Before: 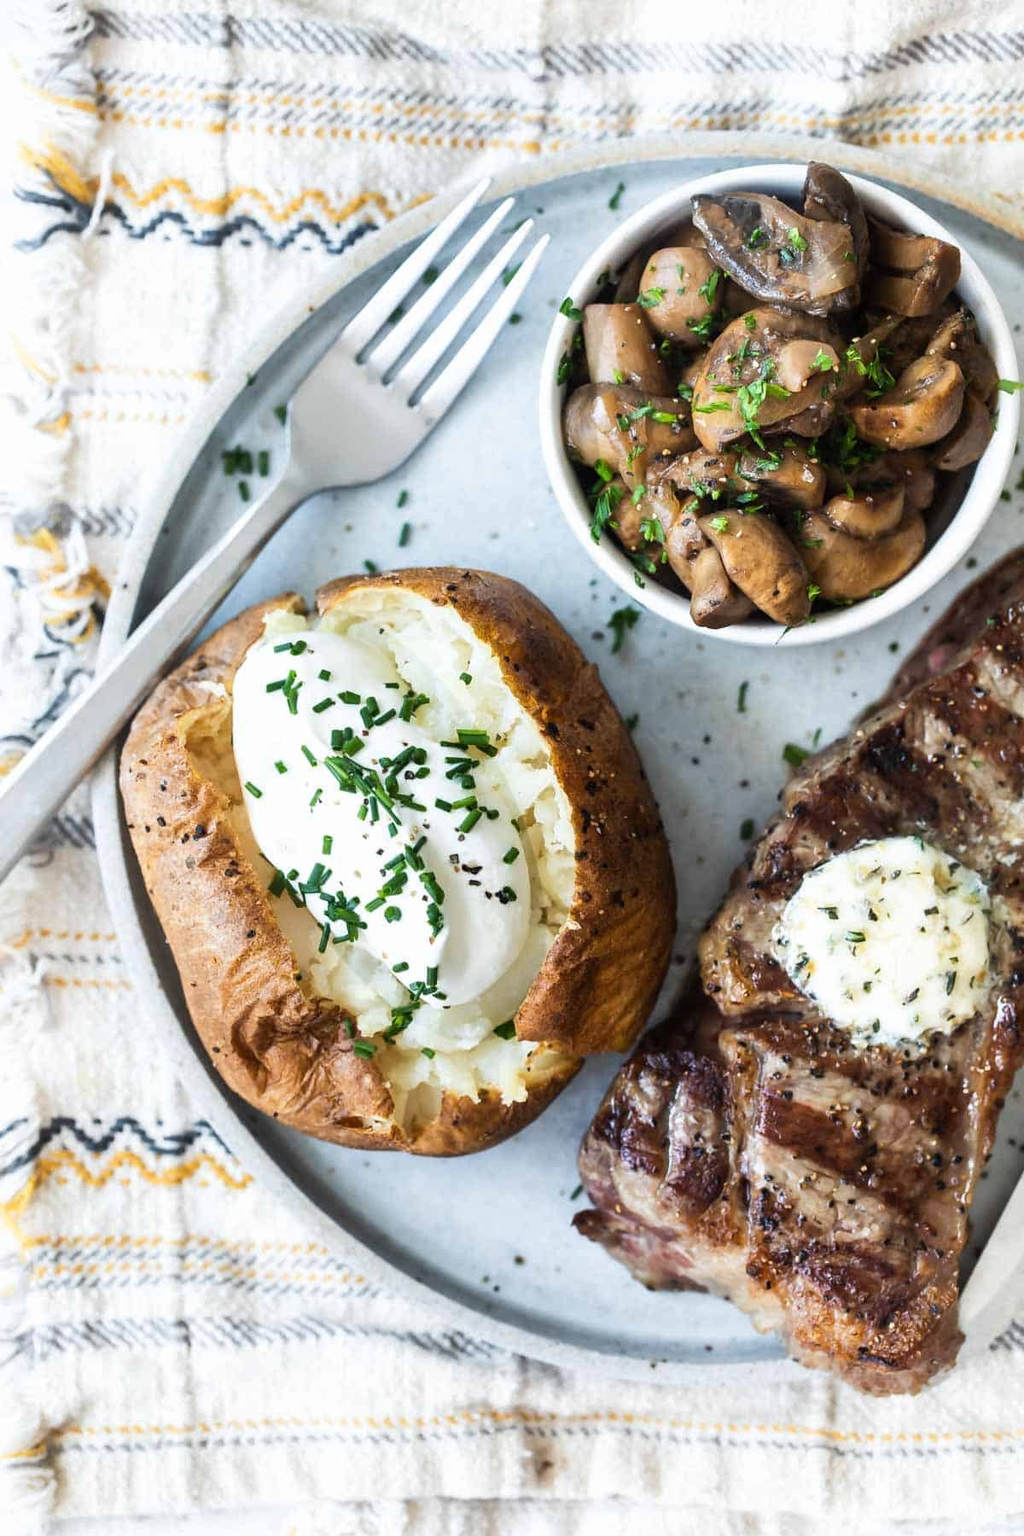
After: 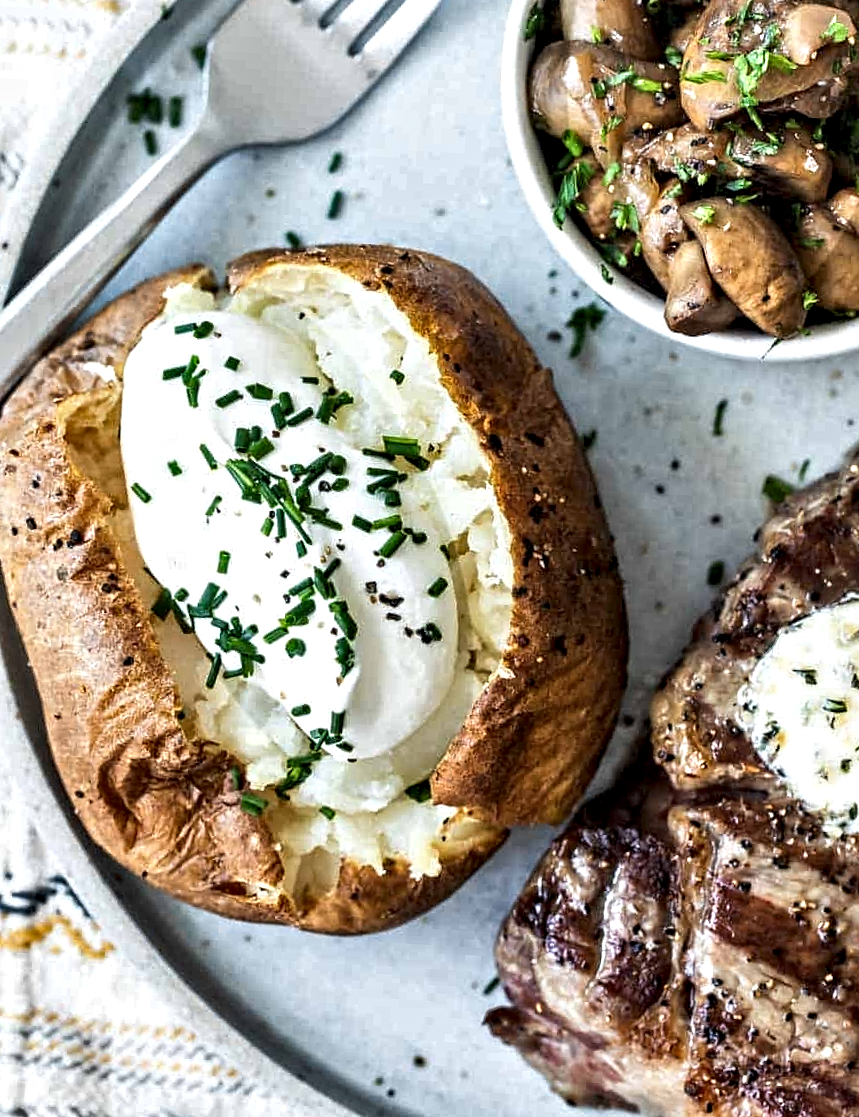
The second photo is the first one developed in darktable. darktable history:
shadows and highlights: shadows 35, highlights -35, soften with gaussian
contrast equalizer: octaves 7, y [[0.5, 0.542, 0.583, 0.625, 0.667, 0.708], [0.5 ×6], [0.5 ×6], [0 ×6], [0 ×6]]
crop and rotate: angle -3.37°, left 9.79%, top 20.73%, right 12.42%, bottom 11.82%
